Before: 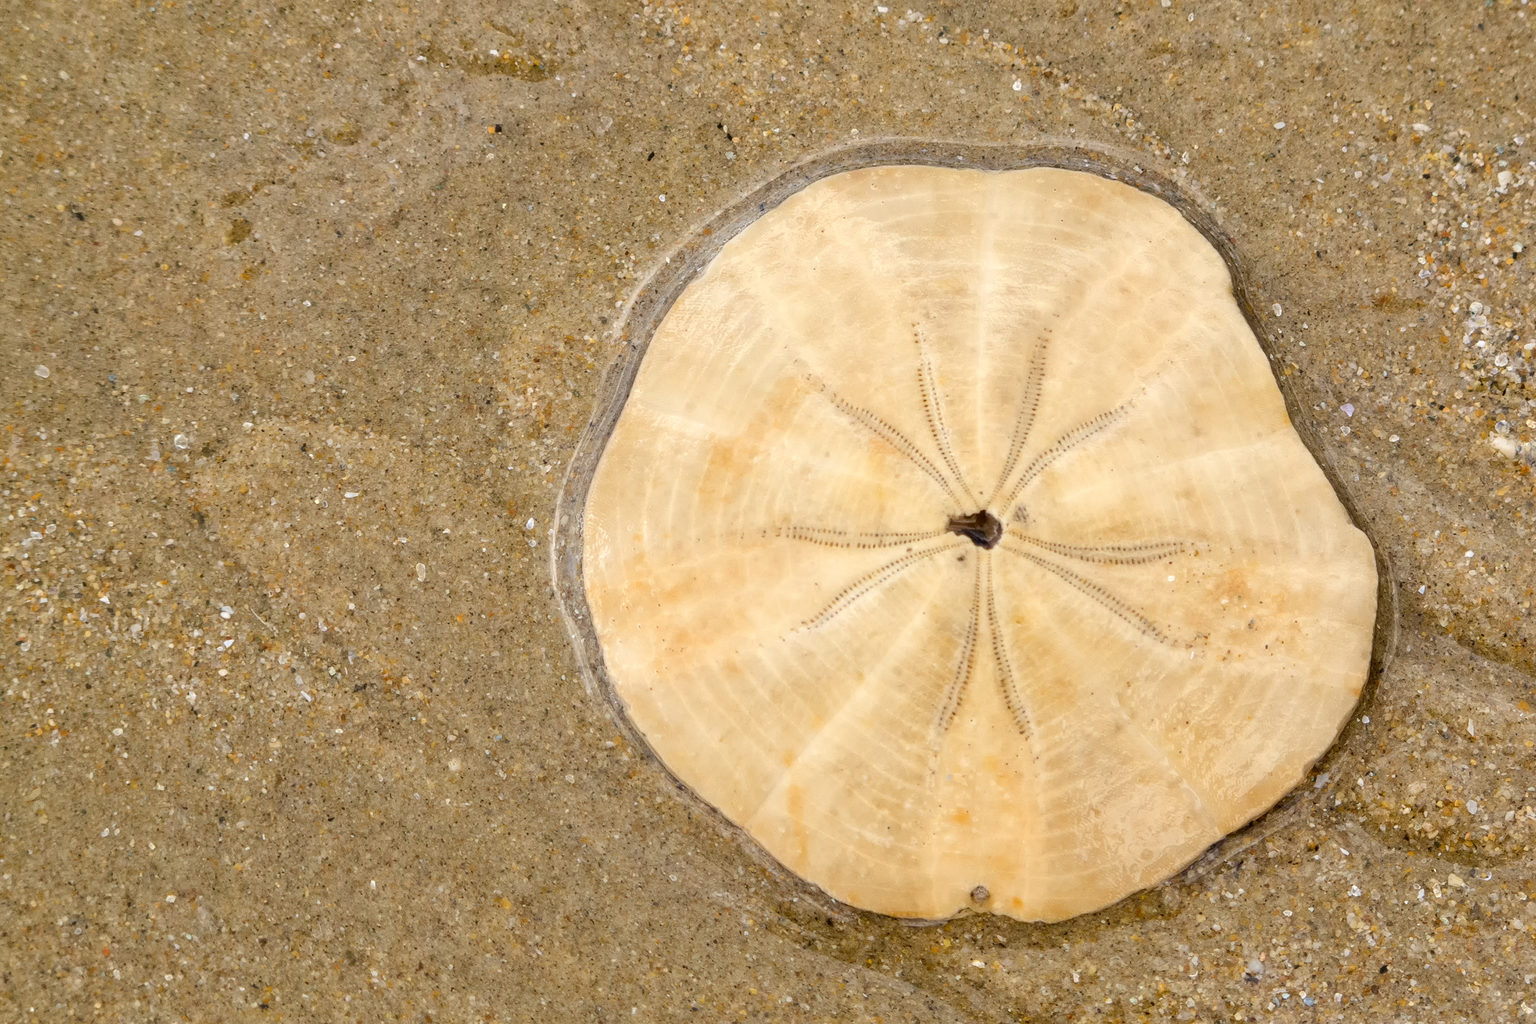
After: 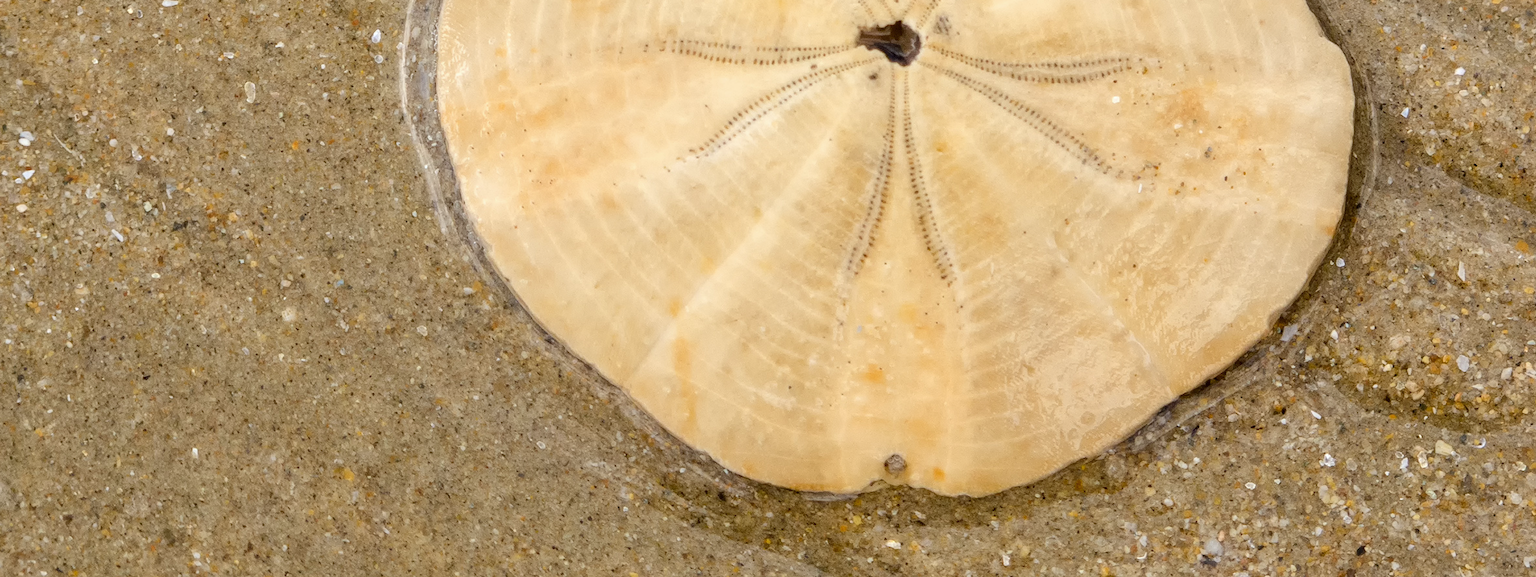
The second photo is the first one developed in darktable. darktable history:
white balance: red 0.988, blue 1.017
crop and rotate: left 13.306%, top 48.129%, bottom 2.928%
